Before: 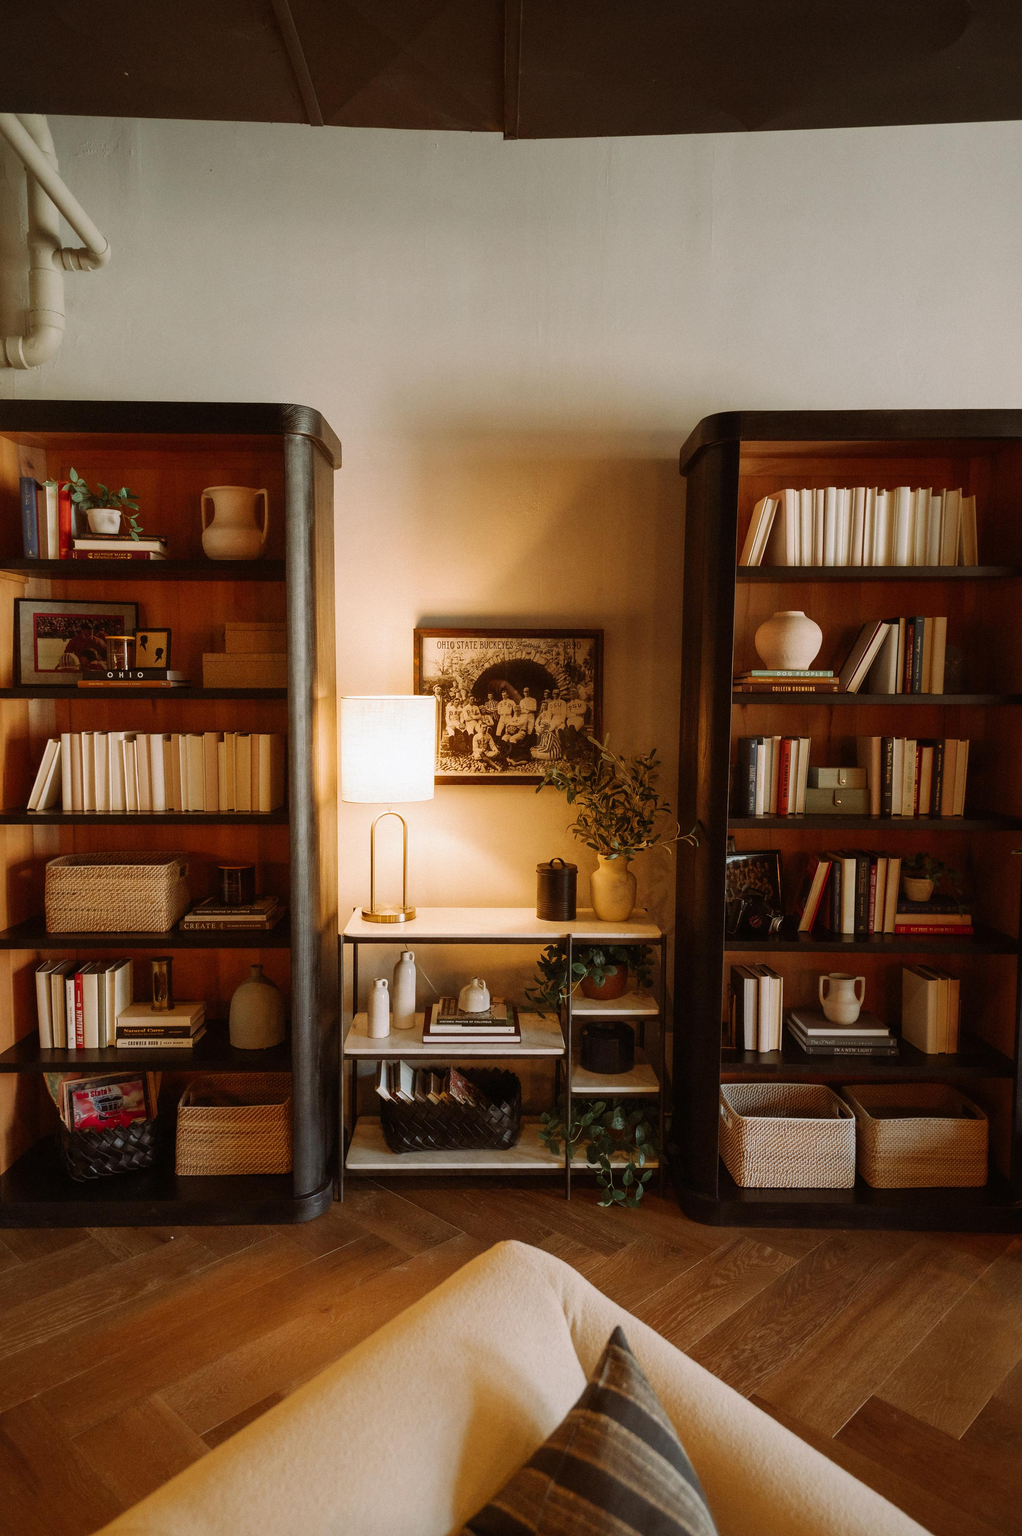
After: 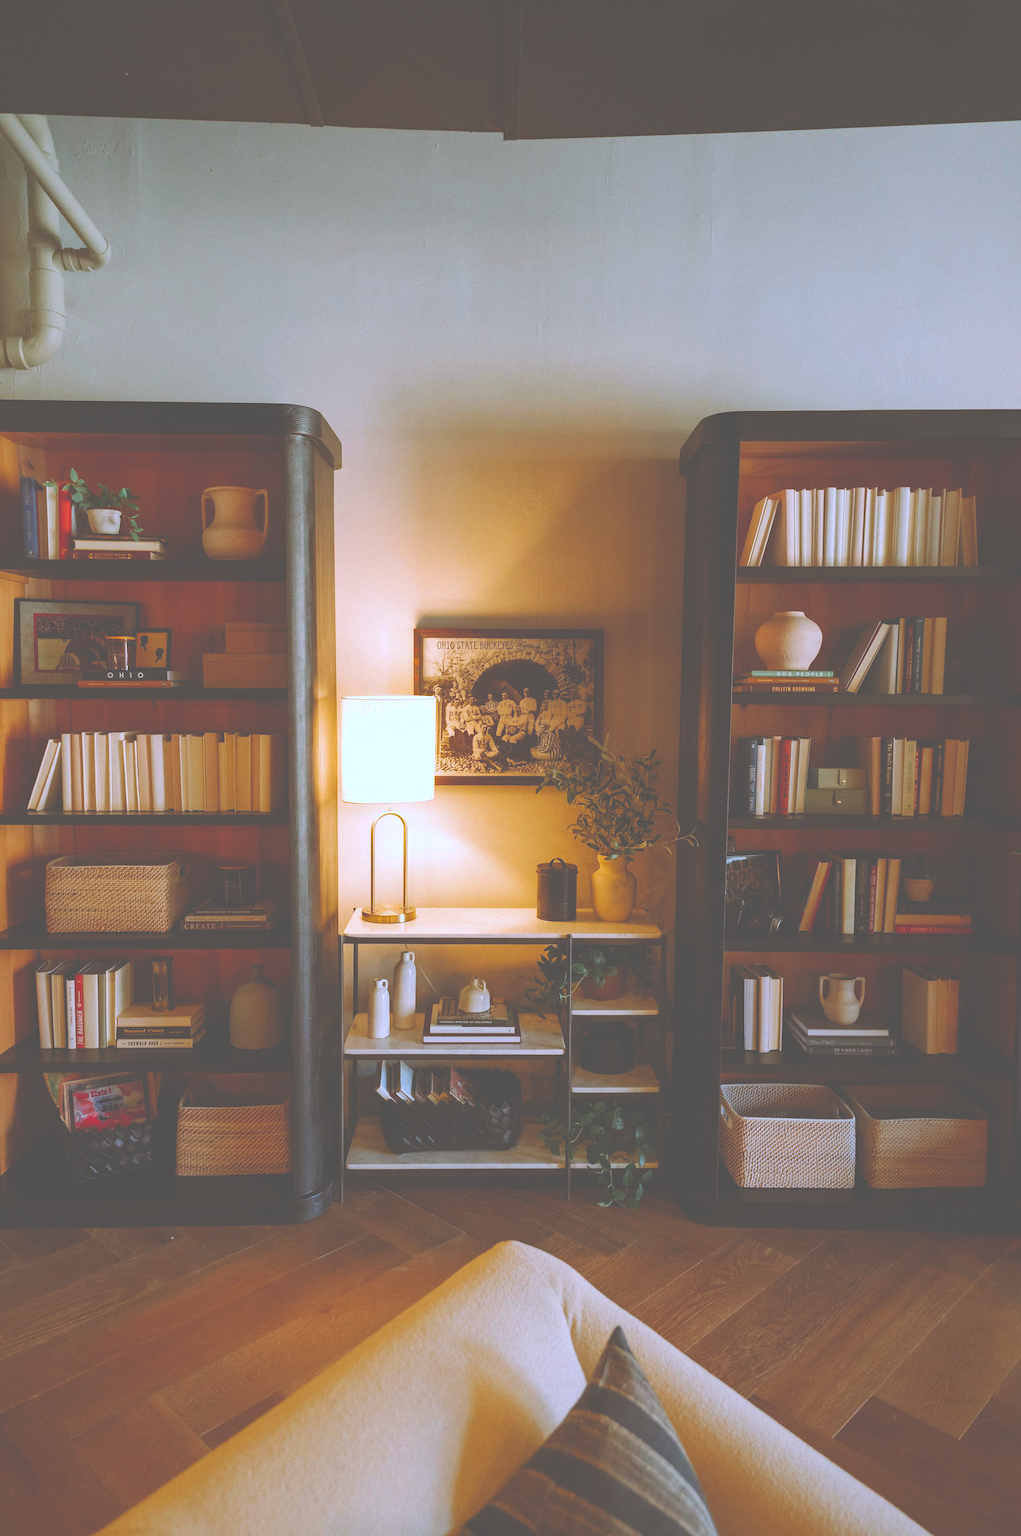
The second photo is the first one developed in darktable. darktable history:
contrast brightness saturation: saturation 0.5
white balance: red 0.948, green 1.02, blue 1.176
exposure: black level correction -0.087, compensate highlight preservation false
haze removal: compatibility mode true, adaptive false
